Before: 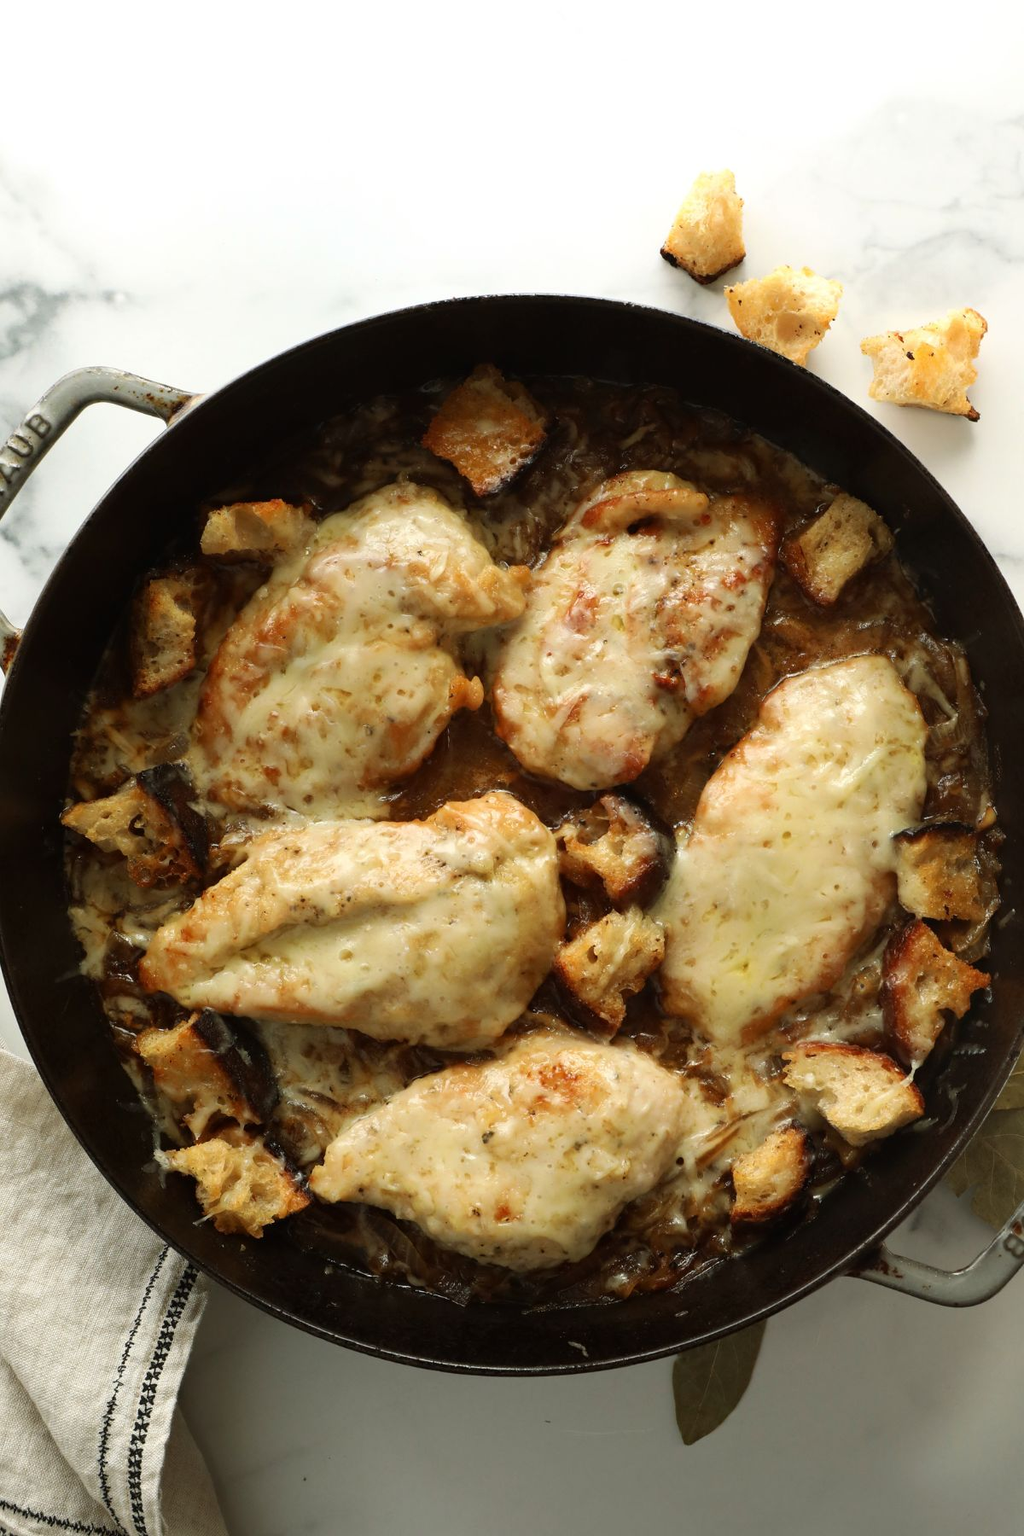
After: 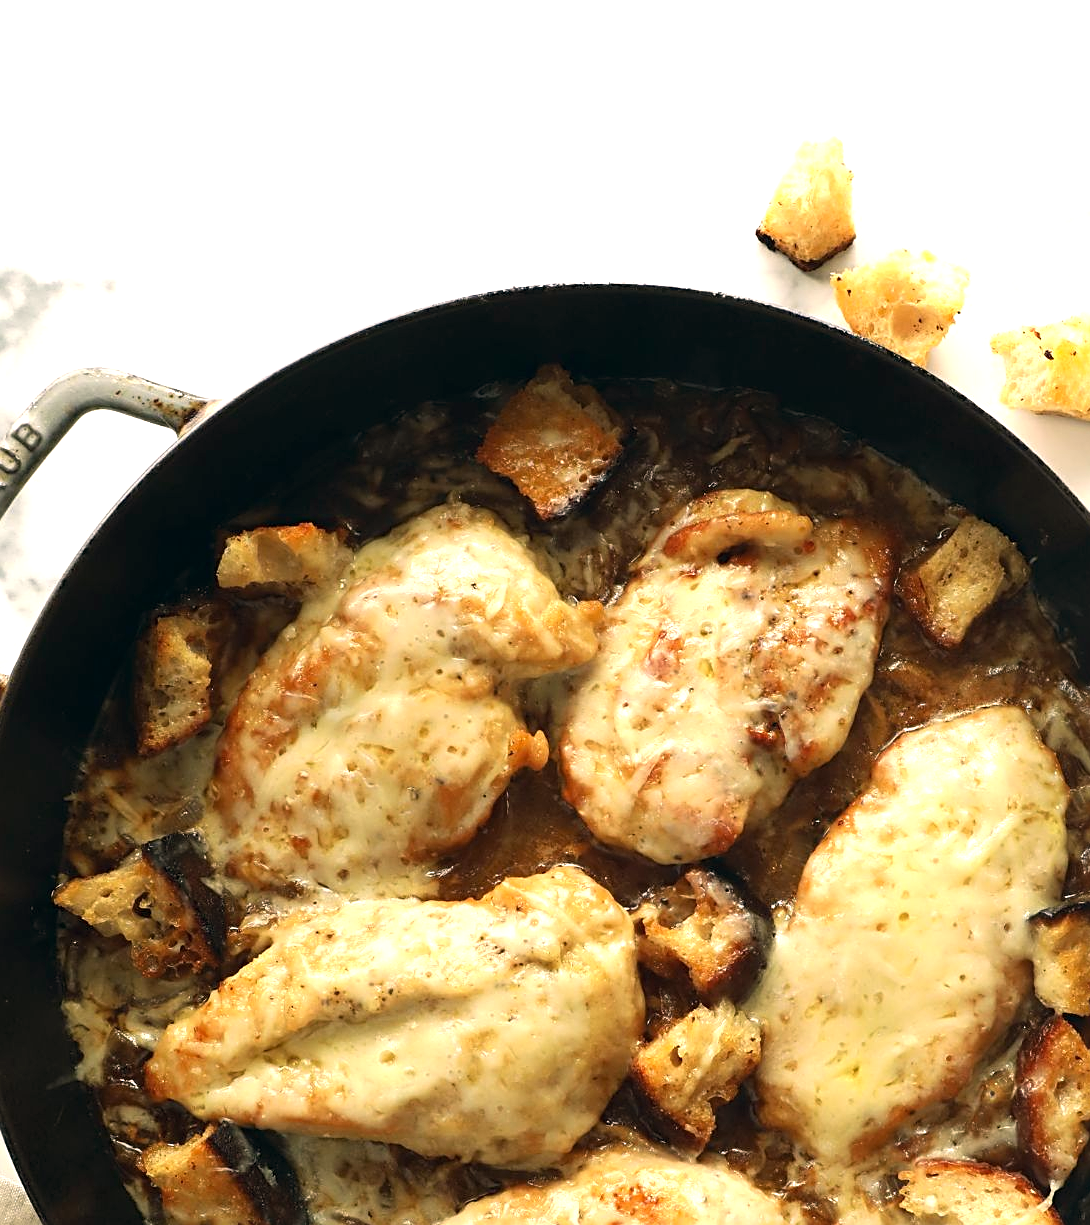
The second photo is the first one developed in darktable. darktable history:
crop: left 1.567%, top 3.451%, right 7.561%, bottom 28.476%
exposure: exposure 0.66 EV, compensate exposure bias true, compensate highlight preservation false
sharpen: on, module defaults
color correction: highlights a* 5.47, highlights b* 5.3, shadows a* -4.77, shadows b* -5
